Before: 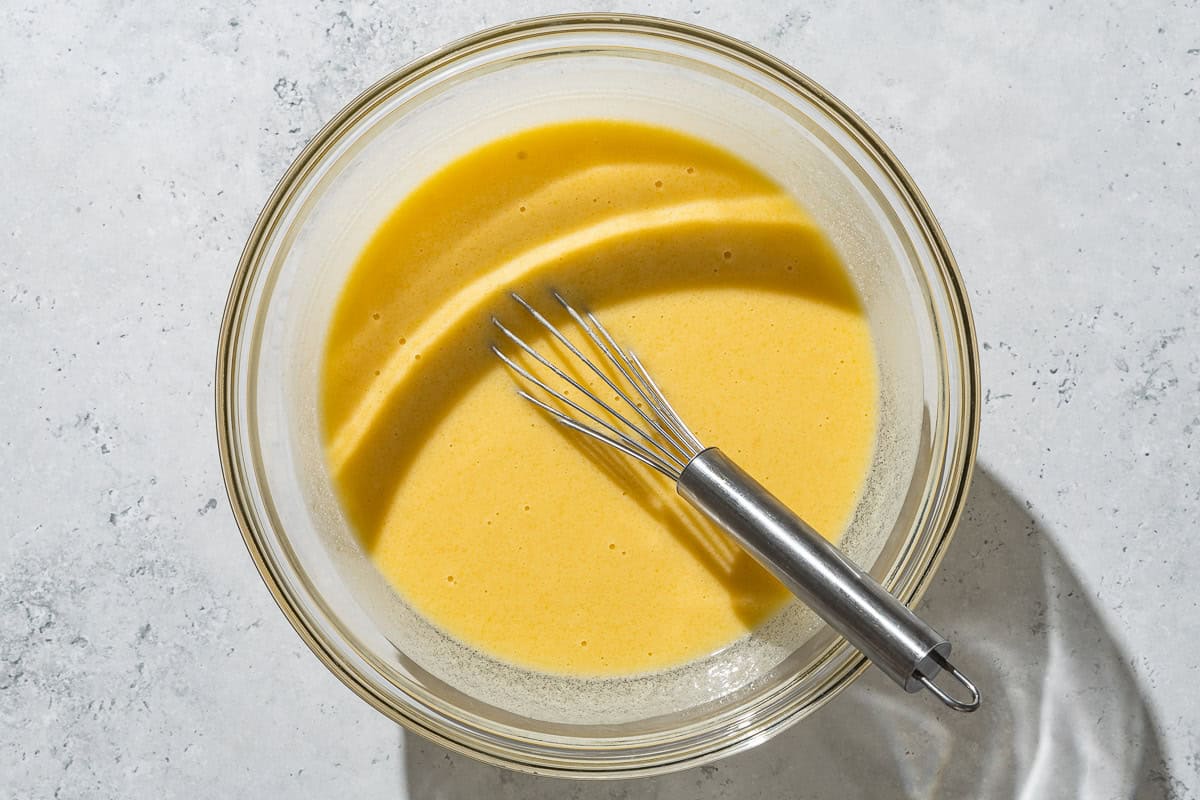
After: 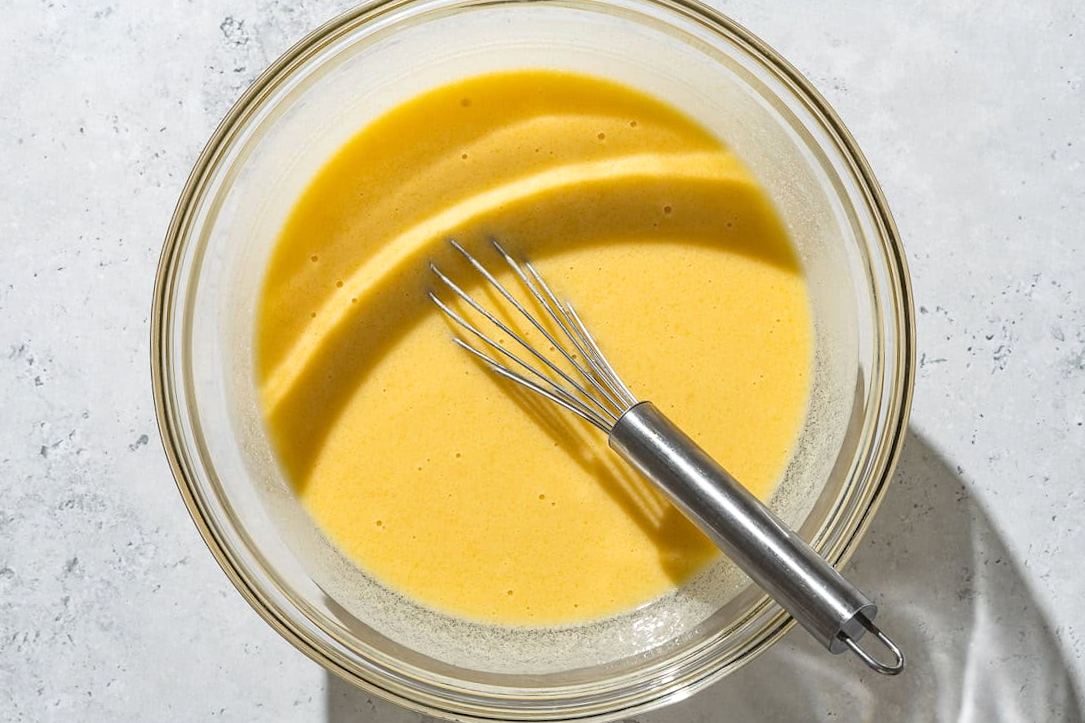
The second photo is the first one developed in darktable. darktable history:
exposure: exposure 0.124 EV, compensate highlight preservation false
crop and rotate: angle -2.06°, left 3.105%, top 4.036%, right 1.624%, bottom 0.757%
